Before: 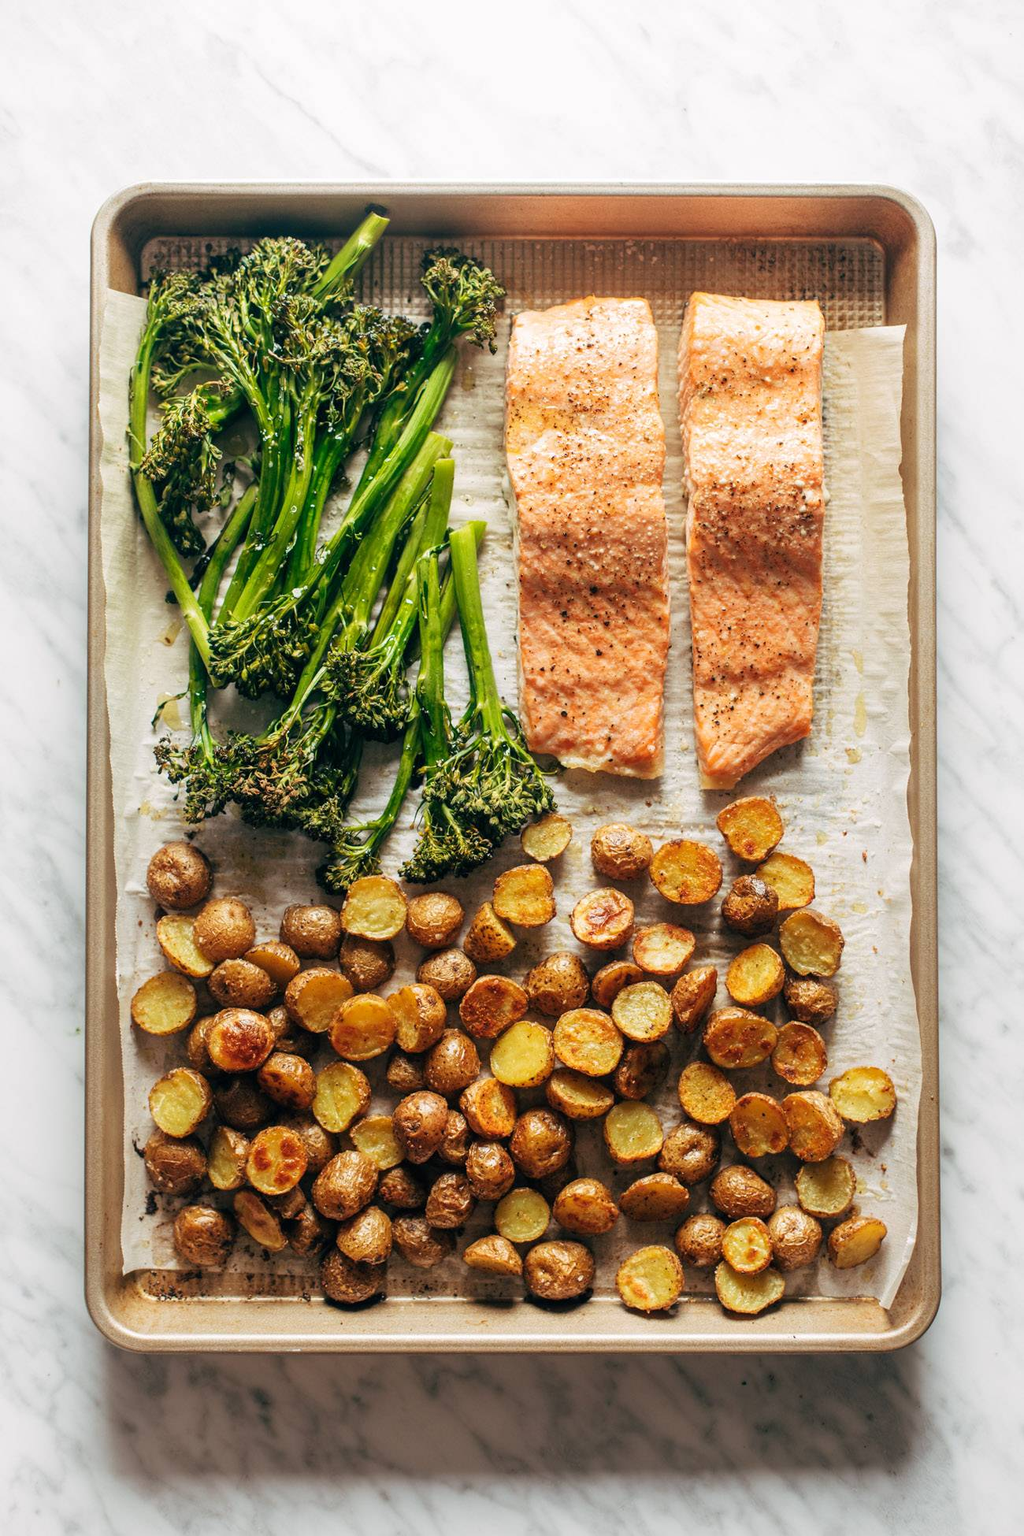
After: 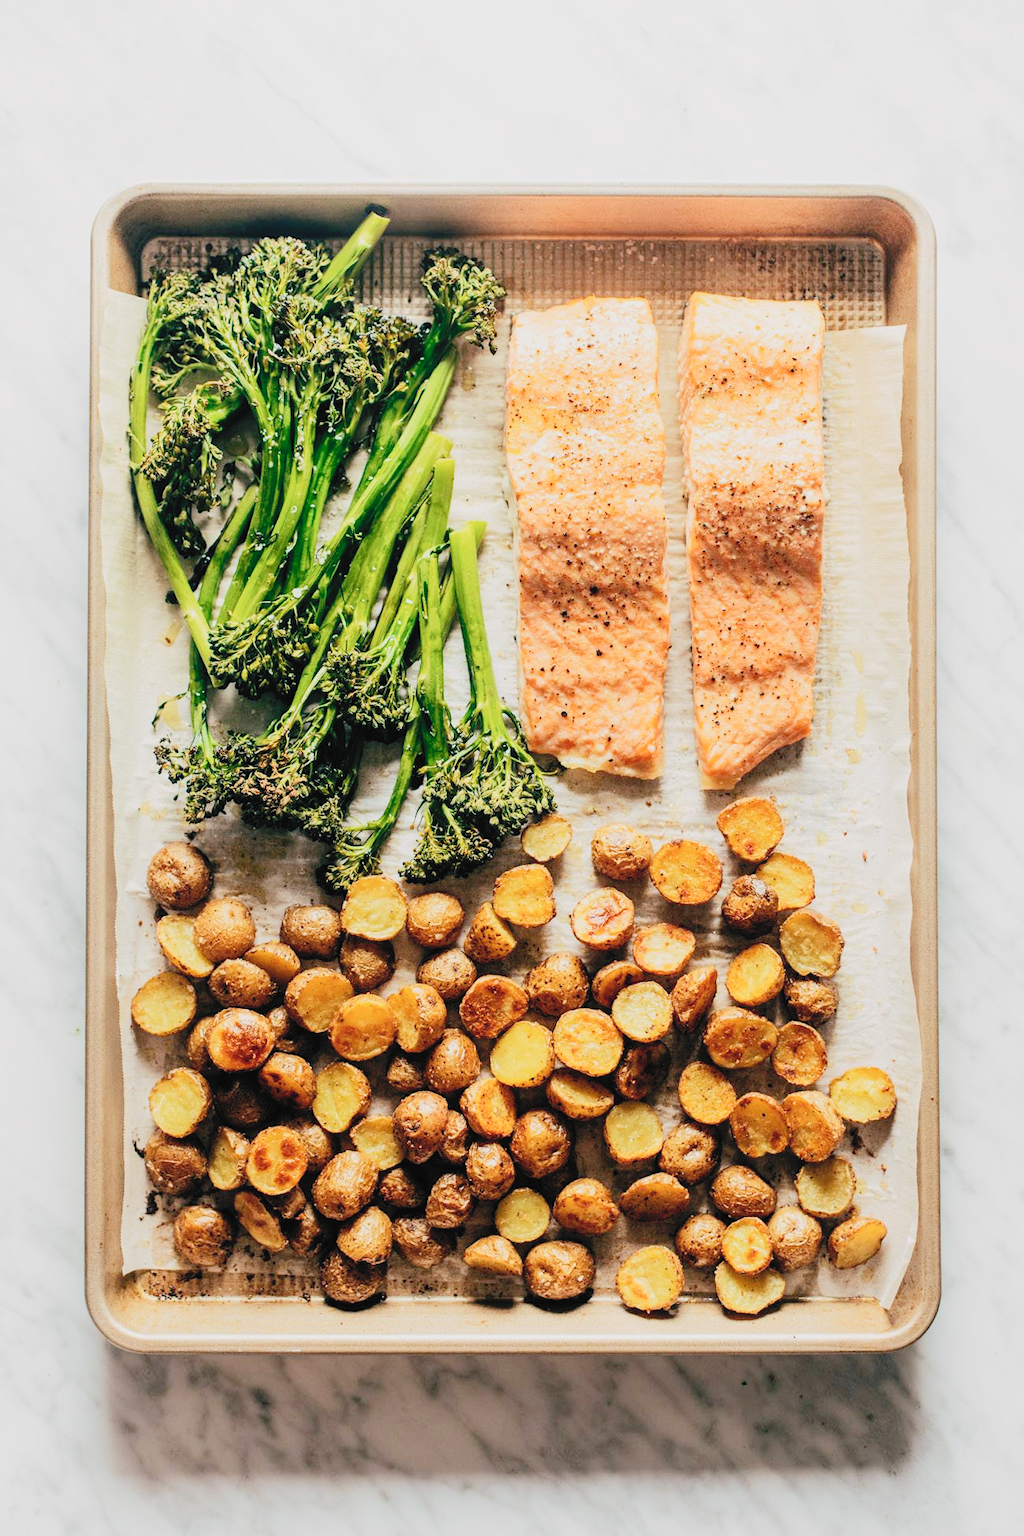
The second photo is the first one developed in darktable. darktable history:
tone equalizer: -8 EV -0.032 EV, -7 EV 0.021 EV, -6 EV -0.007 EV, -5 EV 0.009 EV, -4 EV -0.034 EV, -3 EV -0.229 EV, -2 EV -0.677 EV, -1 EV -0.988 EV, +0 EV -0.984 EV, edges refinement/feathering 500, mask exposure compensation -1.57 EV, preserve details no
filmic rgb: black relative exposure -7.94 EV, white relative exposure 4.1 EV, hardness 4.06, latitude 52.14%, contrast 1.011, shadows ↔ highlights balance 6.04%, preserve chrominance no, color science v5 (2021), contrast in shadows safe, contrast in highlights safe
contrast brightness saturation: contrast 0.381, brightness 0.53
